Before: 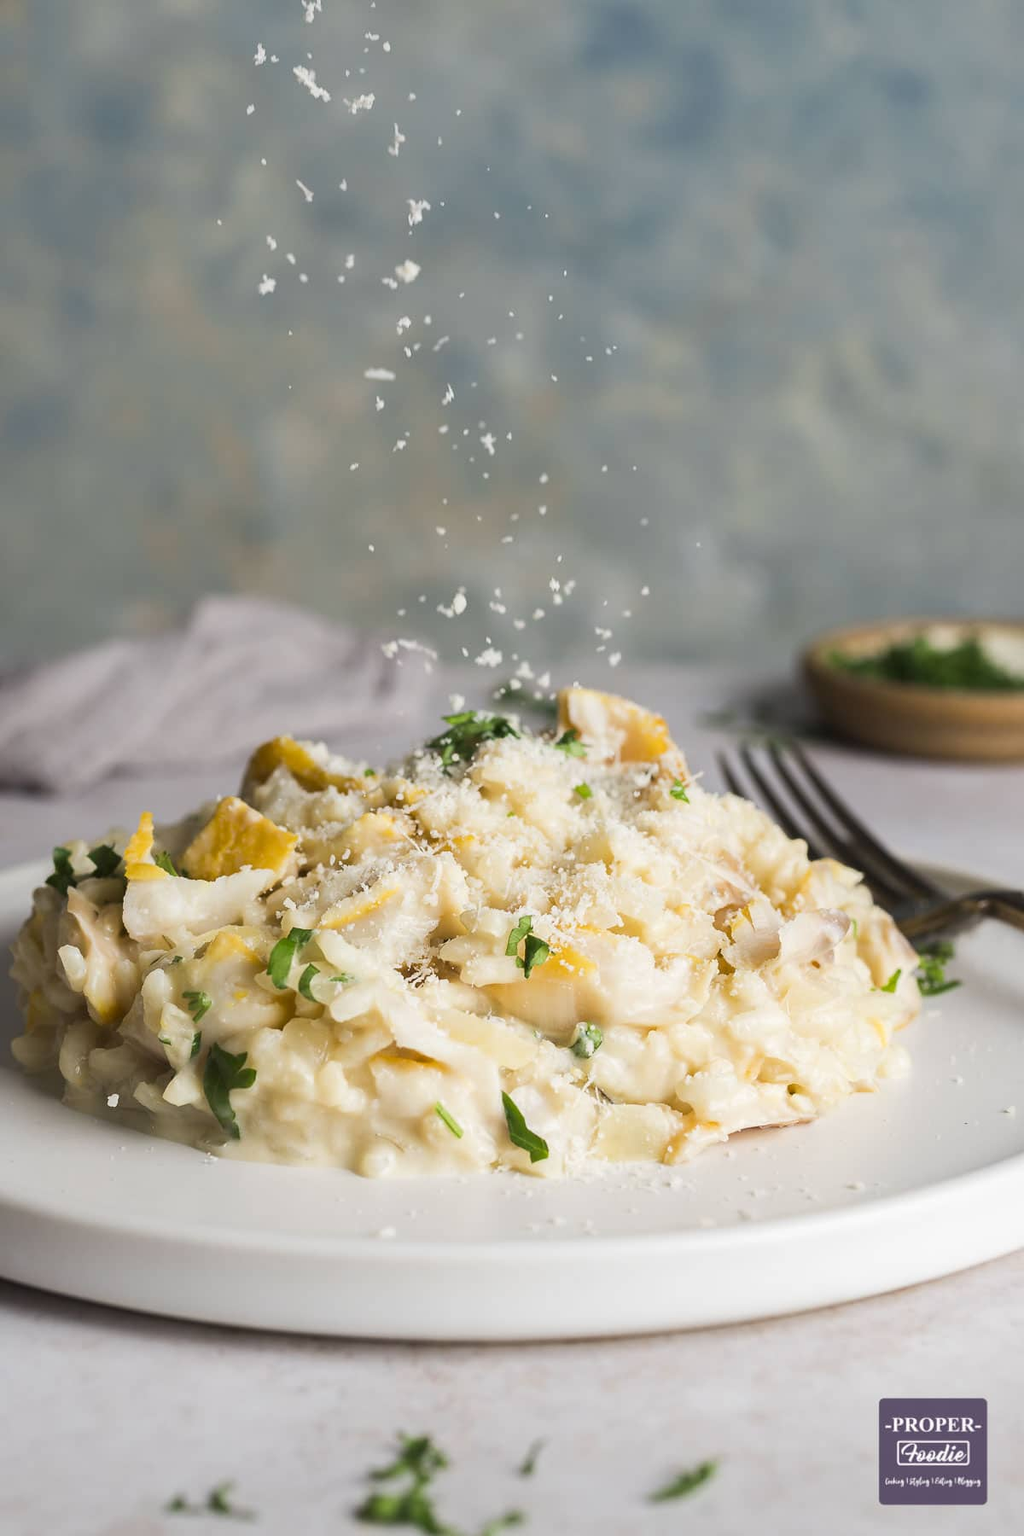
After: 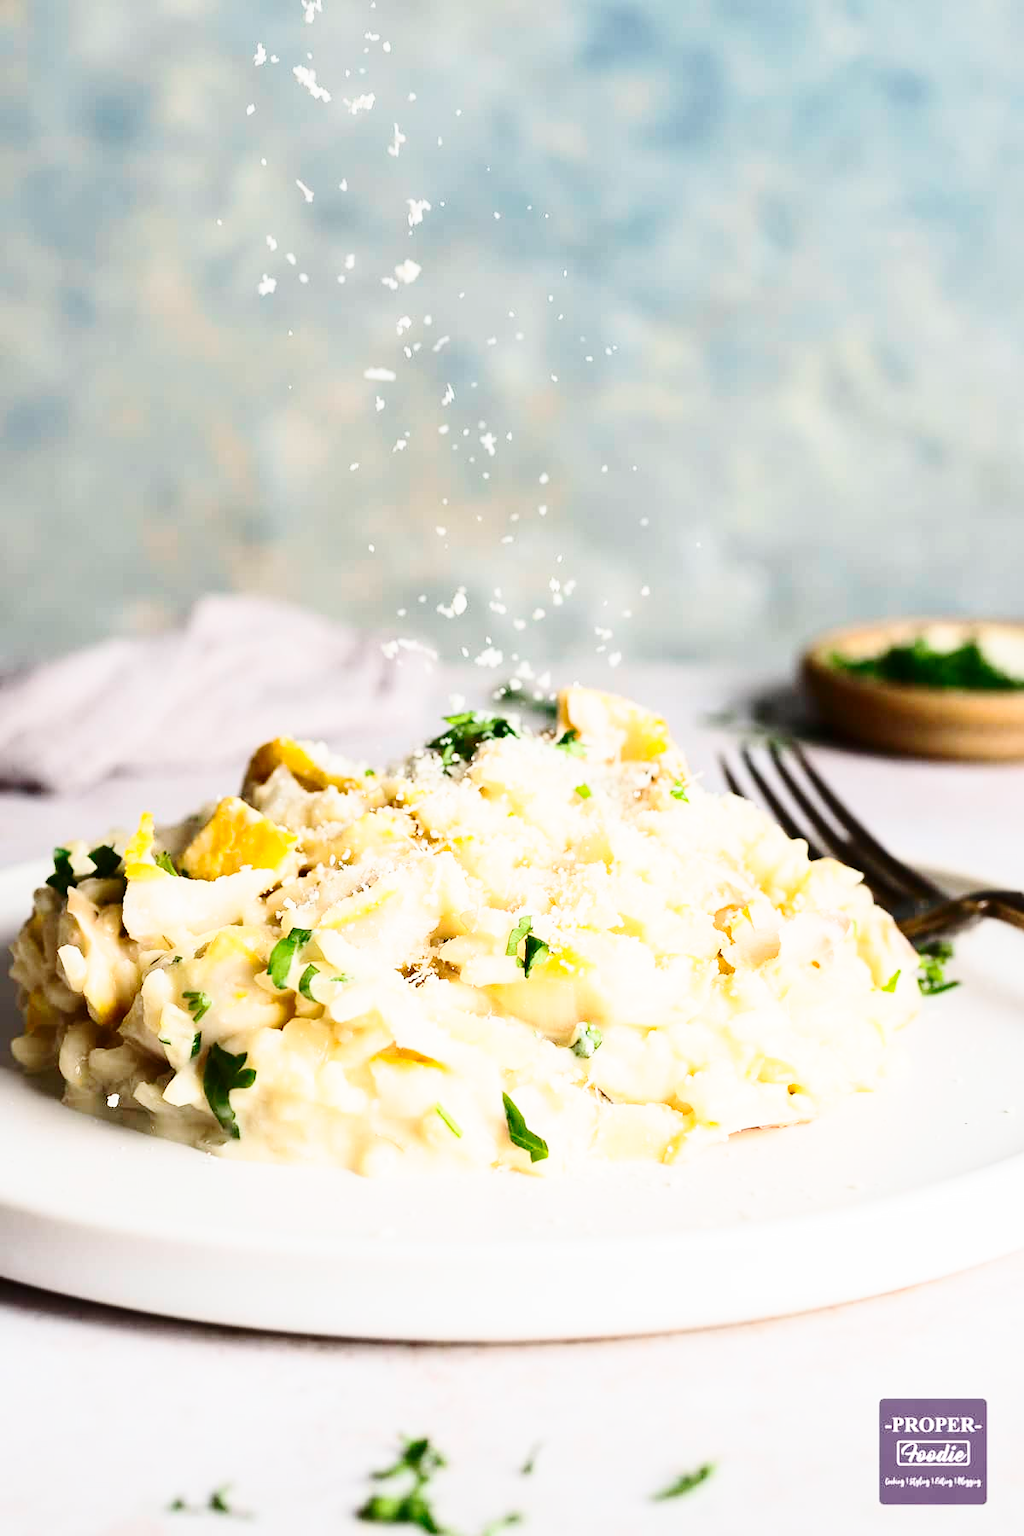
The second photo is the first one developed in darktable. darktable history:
base curve: curves: ch0 [(0, 0) (0.028, 0.03) (0.121, 0.232) (0.46, 0.748) (0.859, 0.968) (1, 1)], preserve colors none
contrast brightness saturation: contrast 0.28
